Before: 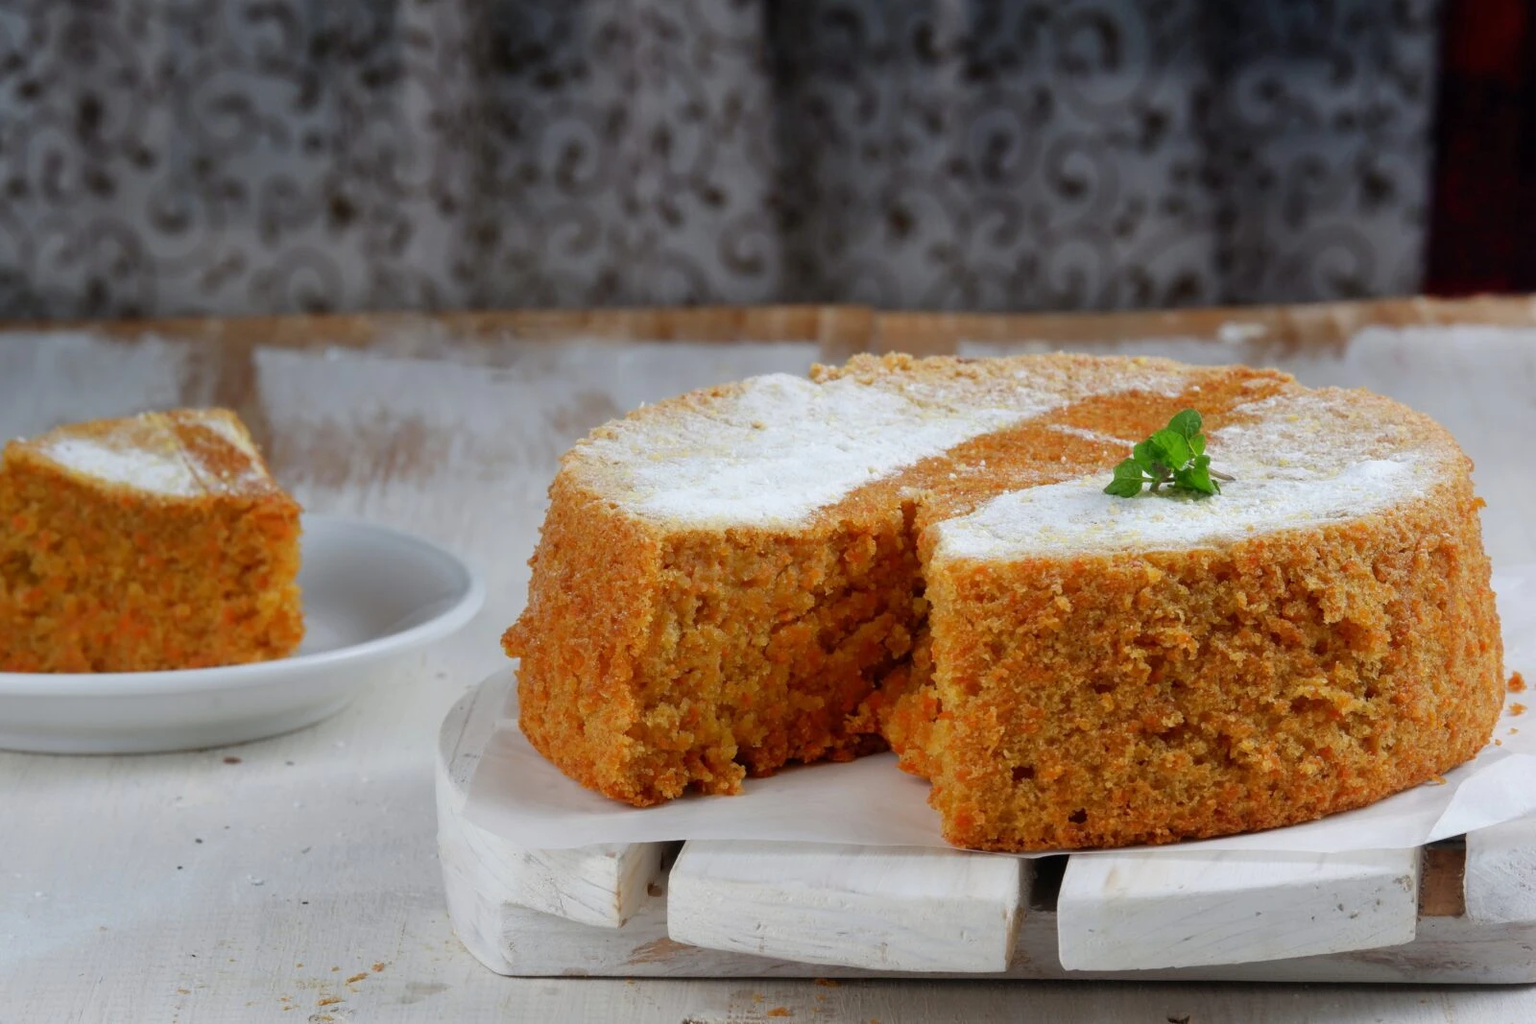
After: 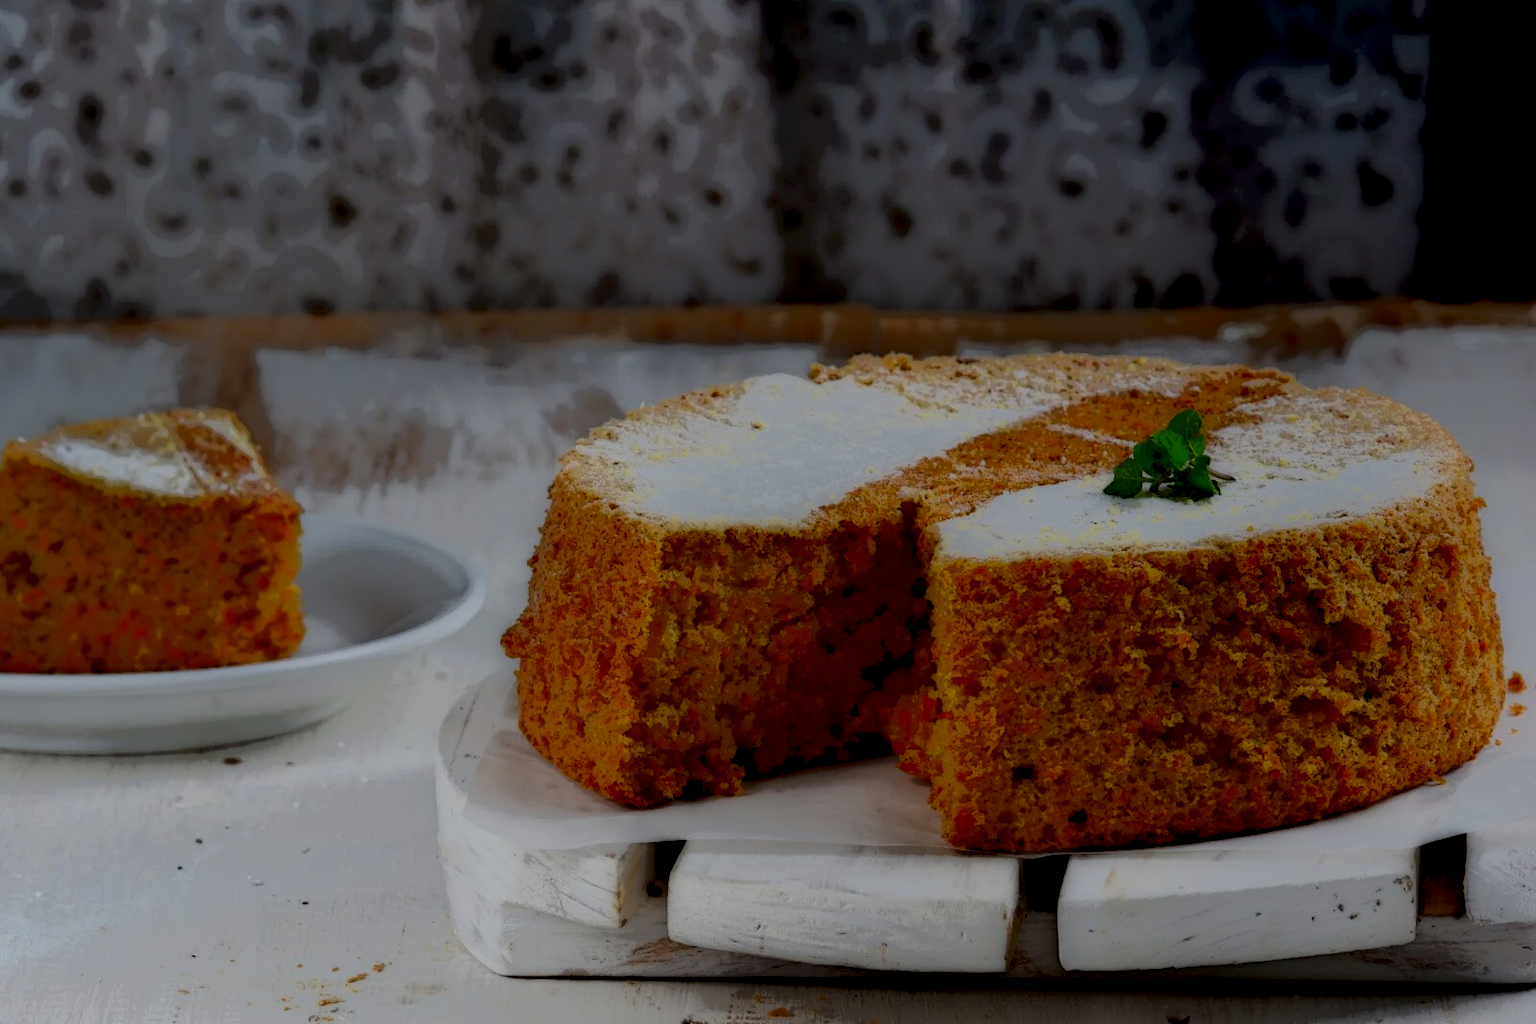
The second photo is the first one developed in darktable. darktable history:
tone equalizer: -7 EV -0.63 EV, -6 EV 1 EV, -5 EV -0.45 EV, -4 EV 0.43 EV, -3 EV 0.41 EV, -2 EV 0.15 EV, -1 EV -0.15 EV, +0 EV -0.39 EV, smoothing diameter 25%, edges refinement/feathering 10, preserve details guided filter
local contrast: highlights 0%, shadows 198%, detail 164%, midtone range 0.001
